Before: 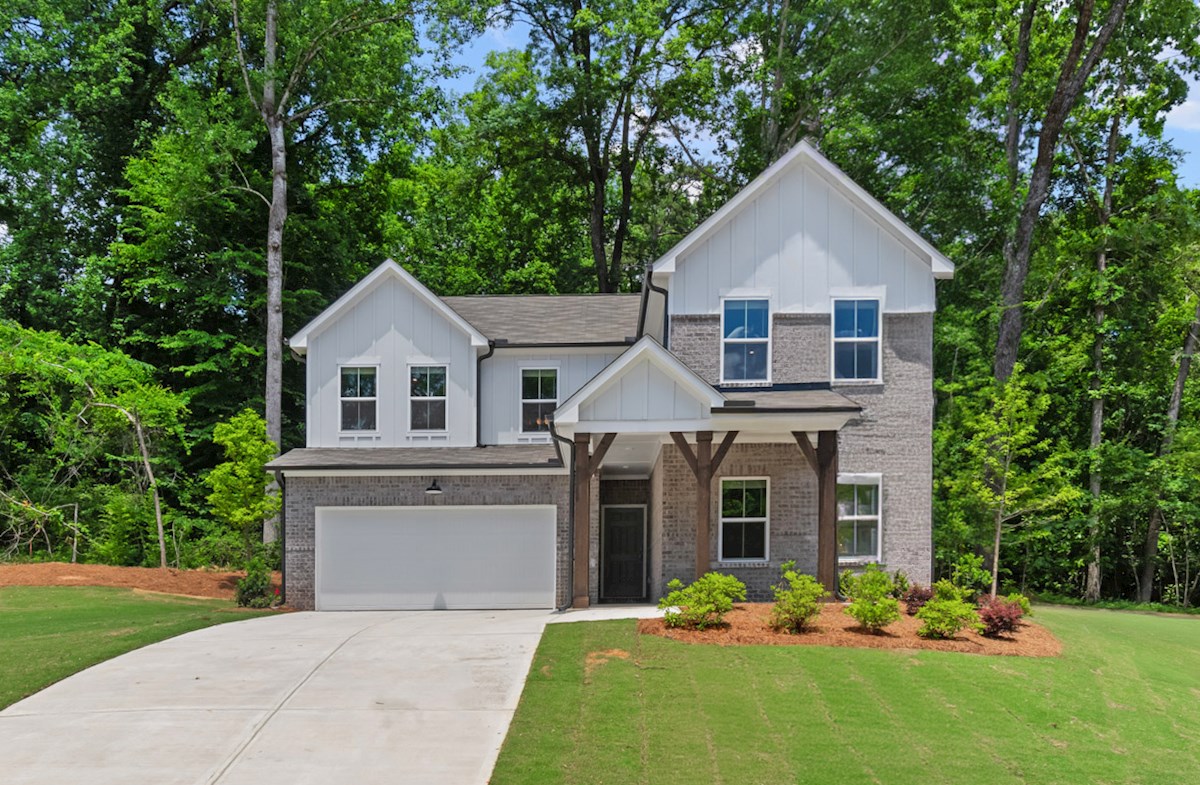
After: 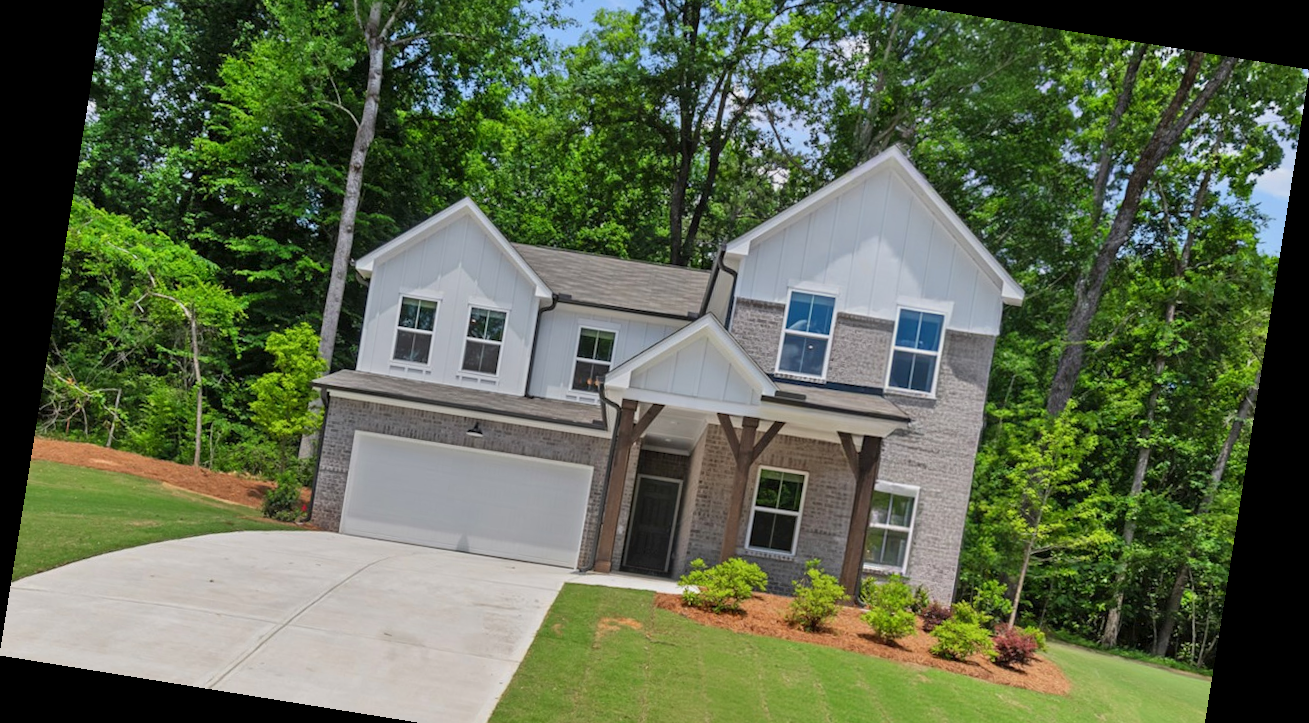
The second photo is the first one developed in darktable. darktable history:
crop and rotate: top 12.5%, bottom 12.5%
rotate and perspective: rotation 9.12°, automatic cropping off
tone equalizer: -8 EV -0.002 EV, -7 EV 0.005 EV, -6 EV -0.009 EV, -5 EV 0.011 EV, -4 EV -0.012 EV, -3 EV 0.007 EV, -2 EV -0.062 EV, -1 EV -0.293 EV, +0 EV -0.582 EV, smoothing diameter 2%, edges refinement/feathering 20, mask exposure compensation -1.57 EV, filter diffusion 5
